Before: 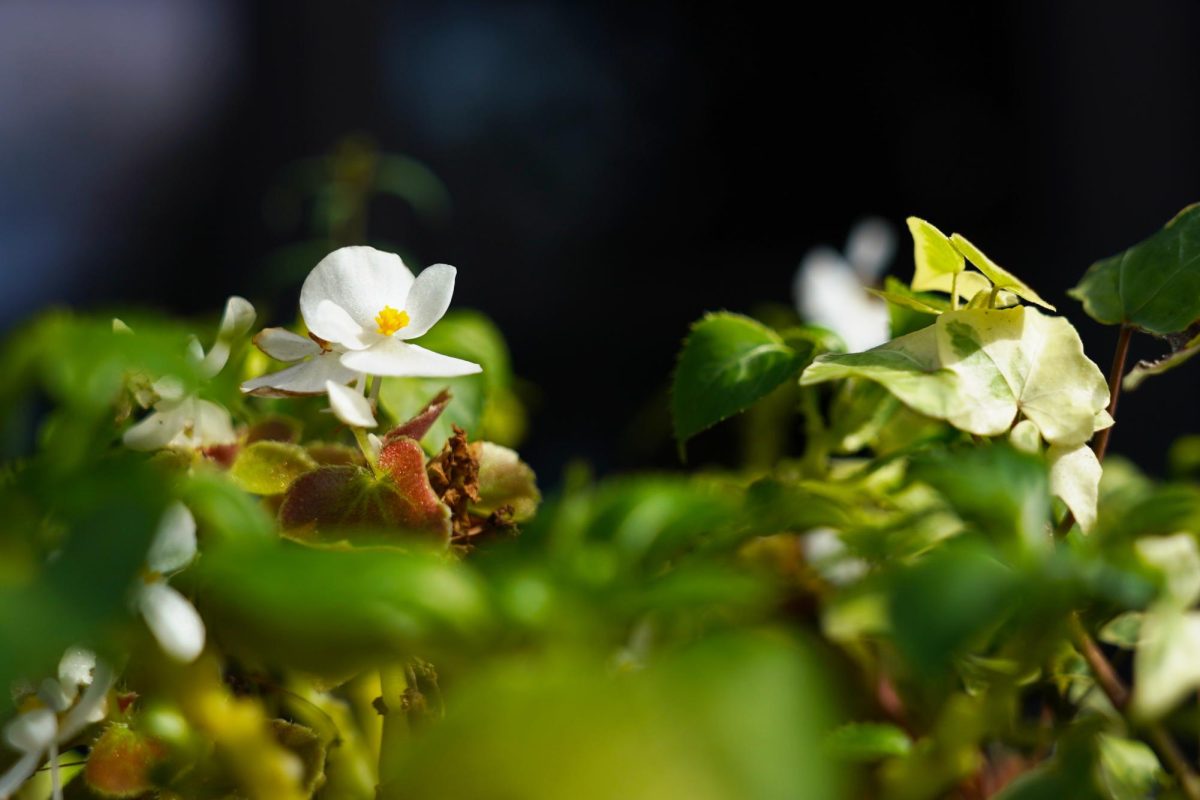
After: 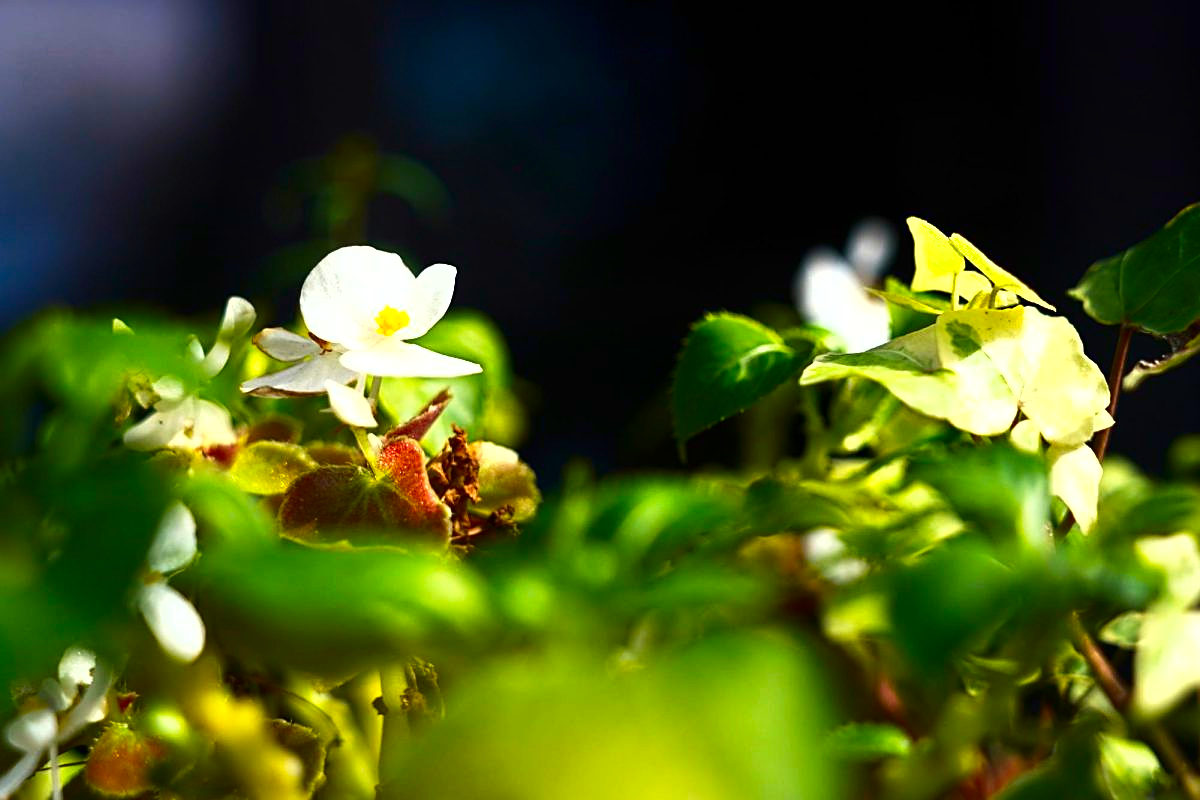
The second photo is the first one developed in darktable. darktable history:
shadows and highlights: shadows -40.77, highlights 64.5, soften with gaussian
exposure: black level correction 0, exposure 1 EV, compensate exposure bias true, compensate highlight preservation false
contrast brightness saturation: contrast 0.118, brightness -0.123, saturation 0.198
sharpen: on, module defaults
